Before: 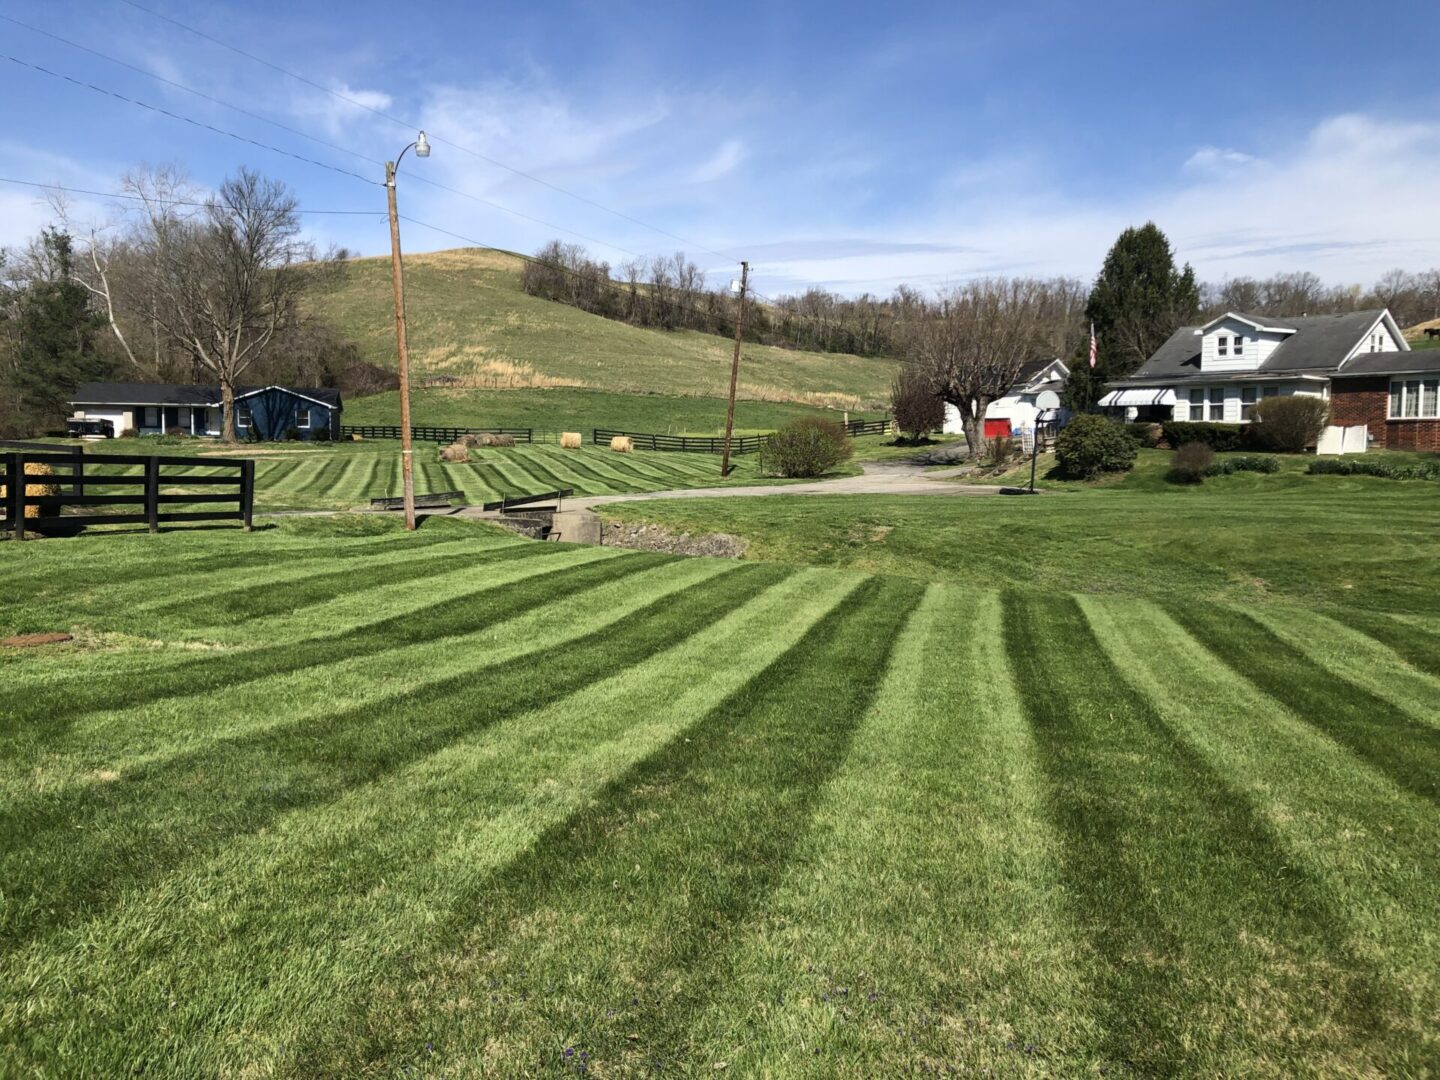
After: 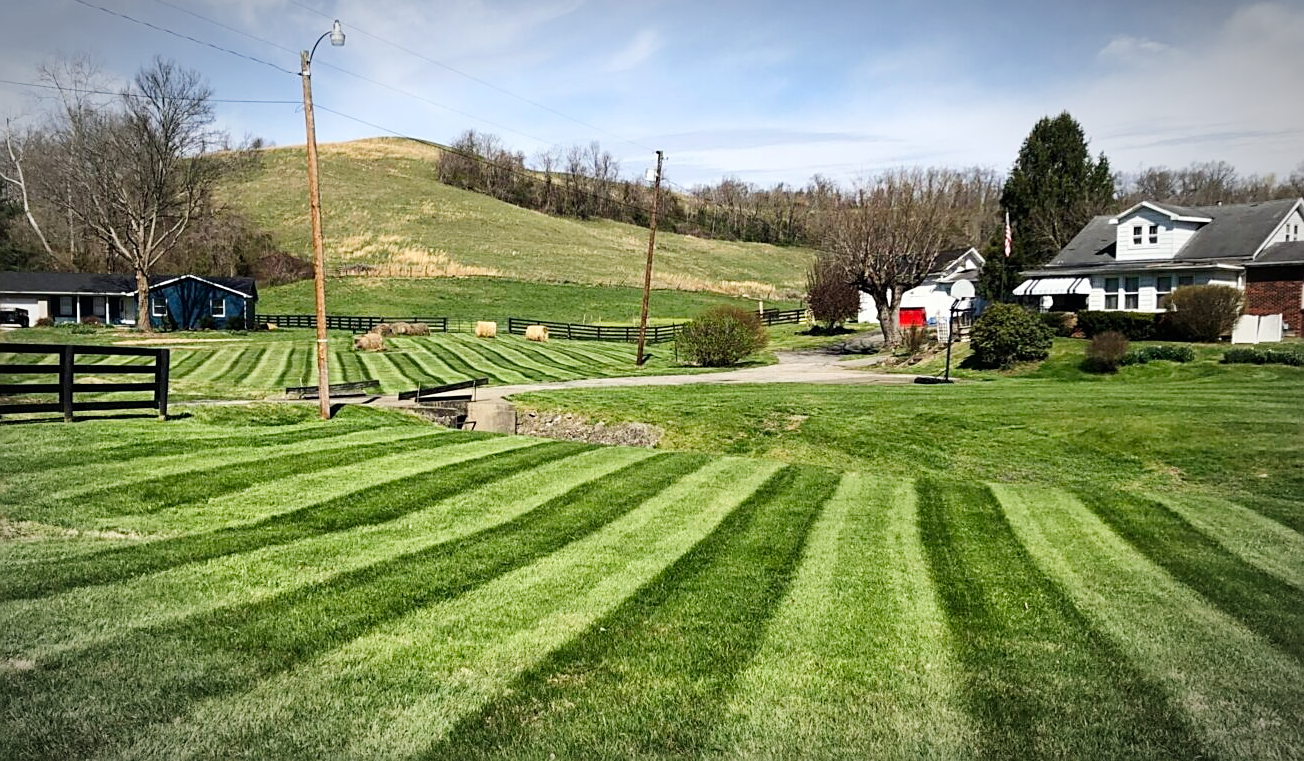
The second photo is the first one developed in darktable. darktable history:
tone curve: curves: ch0 [(0, 0) (0.004, 0.001) (0.133, 0.112) (0.325, 0.362) (0.832, 0.893) (1, 1)], preserve colors none
vignetting: automatic ratio true
sharpen: on, module defaults
color correction: highlights a* -0.126, highlights b* 0.119
crop: left 5.912%, top 10.319%, right 3.481%, bottom 19.167%
